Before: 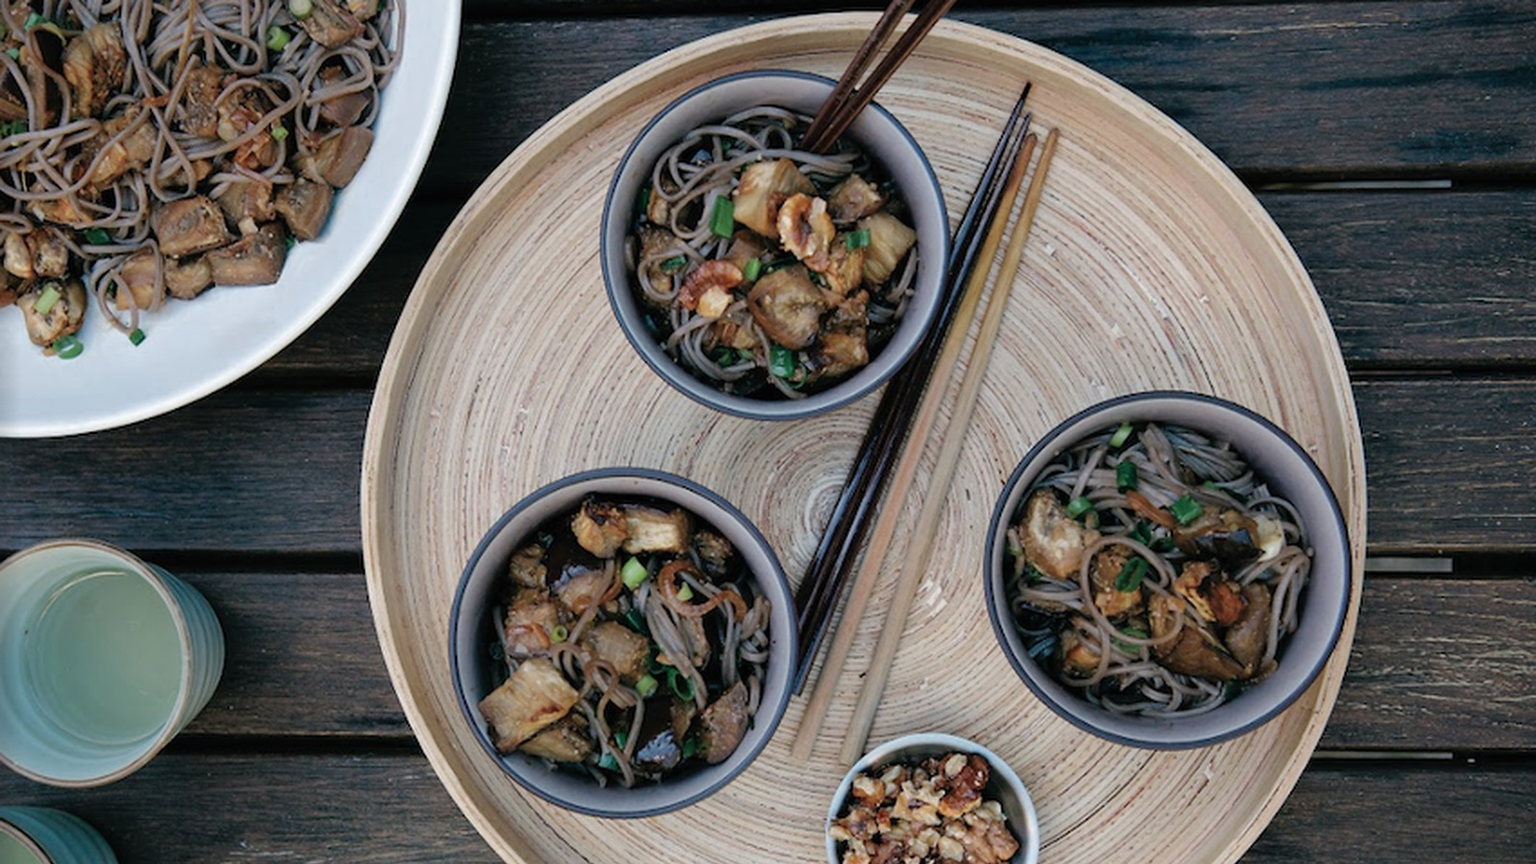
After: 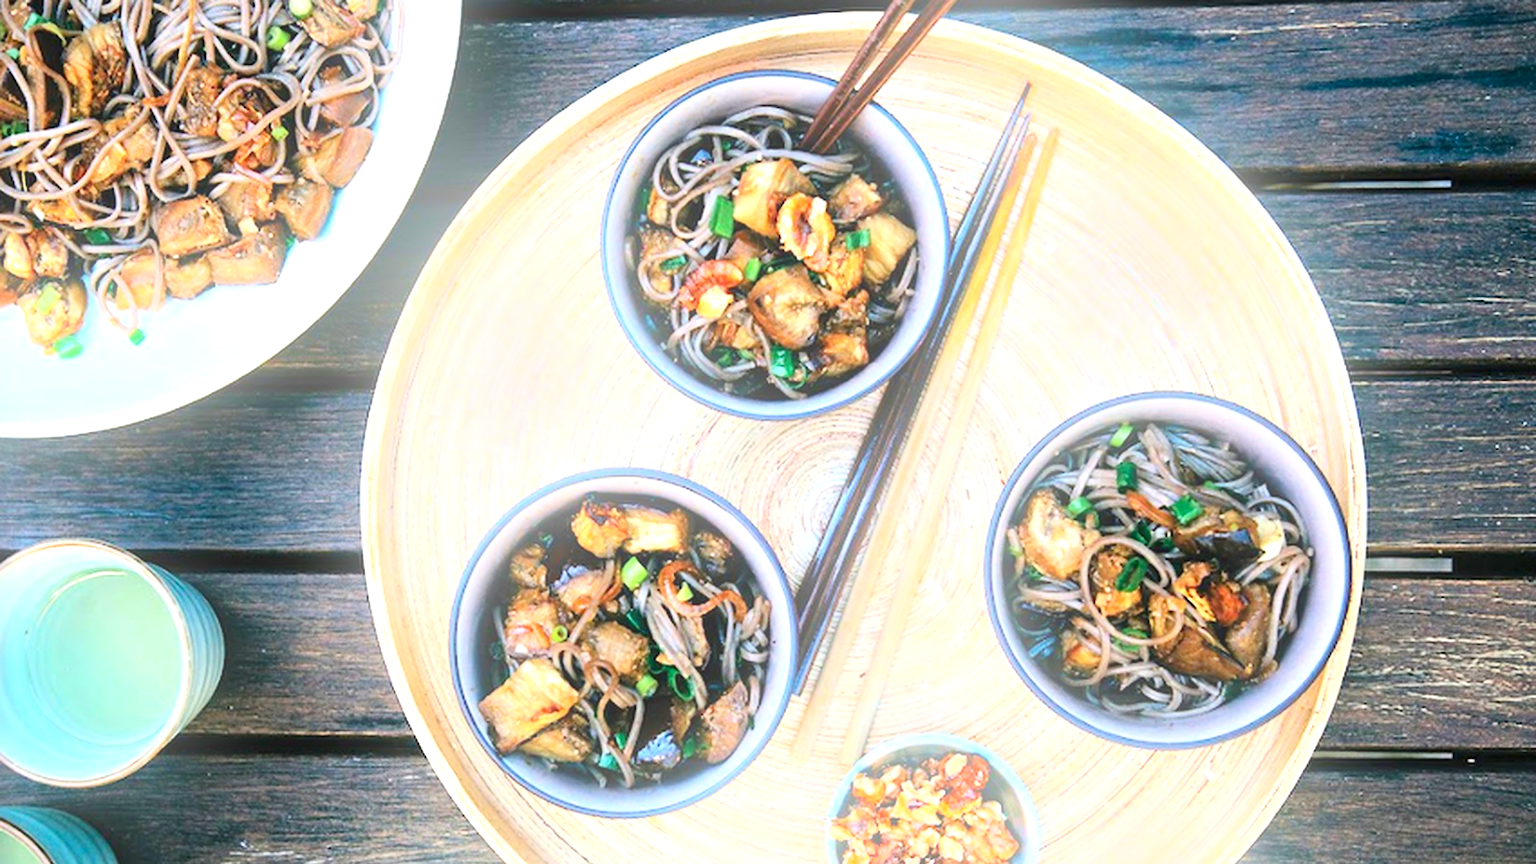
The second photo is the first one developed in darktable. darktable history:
exposure: black level correction 0, exposure 1.741 EV, compensate exposure bias true, compensate highlight preservation false
levels: mode automatic
contrast brightness saturation: contrast 0.16, saturation 0.32
bloom: size 15%, threshold 97%, strength 7%
